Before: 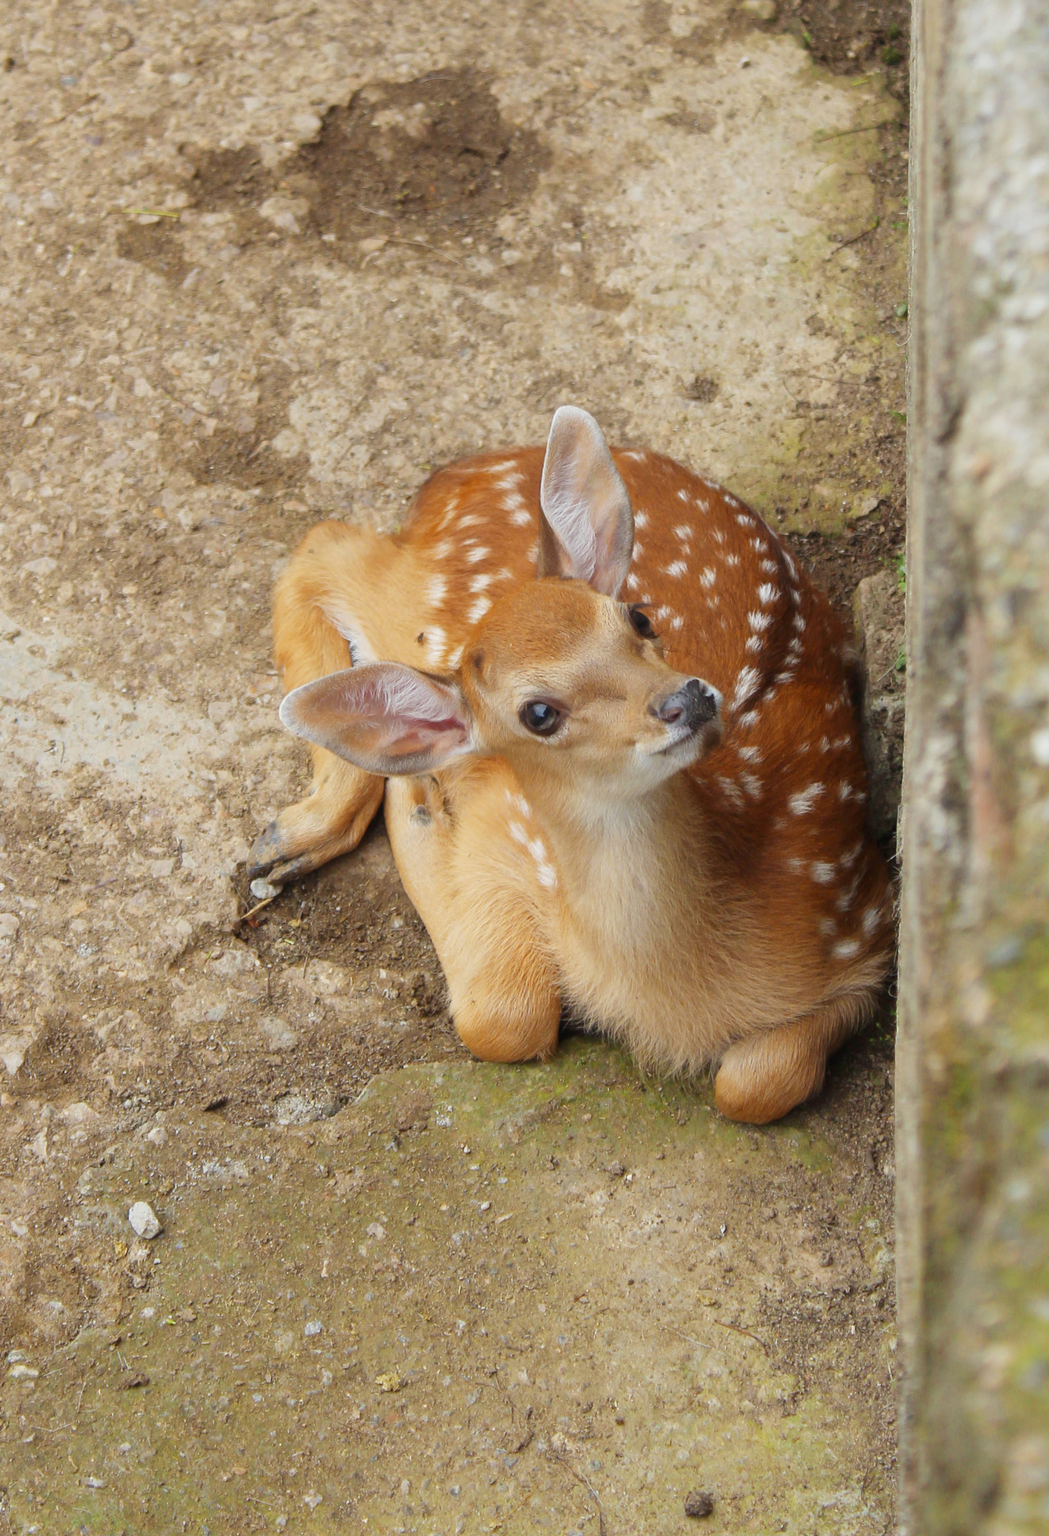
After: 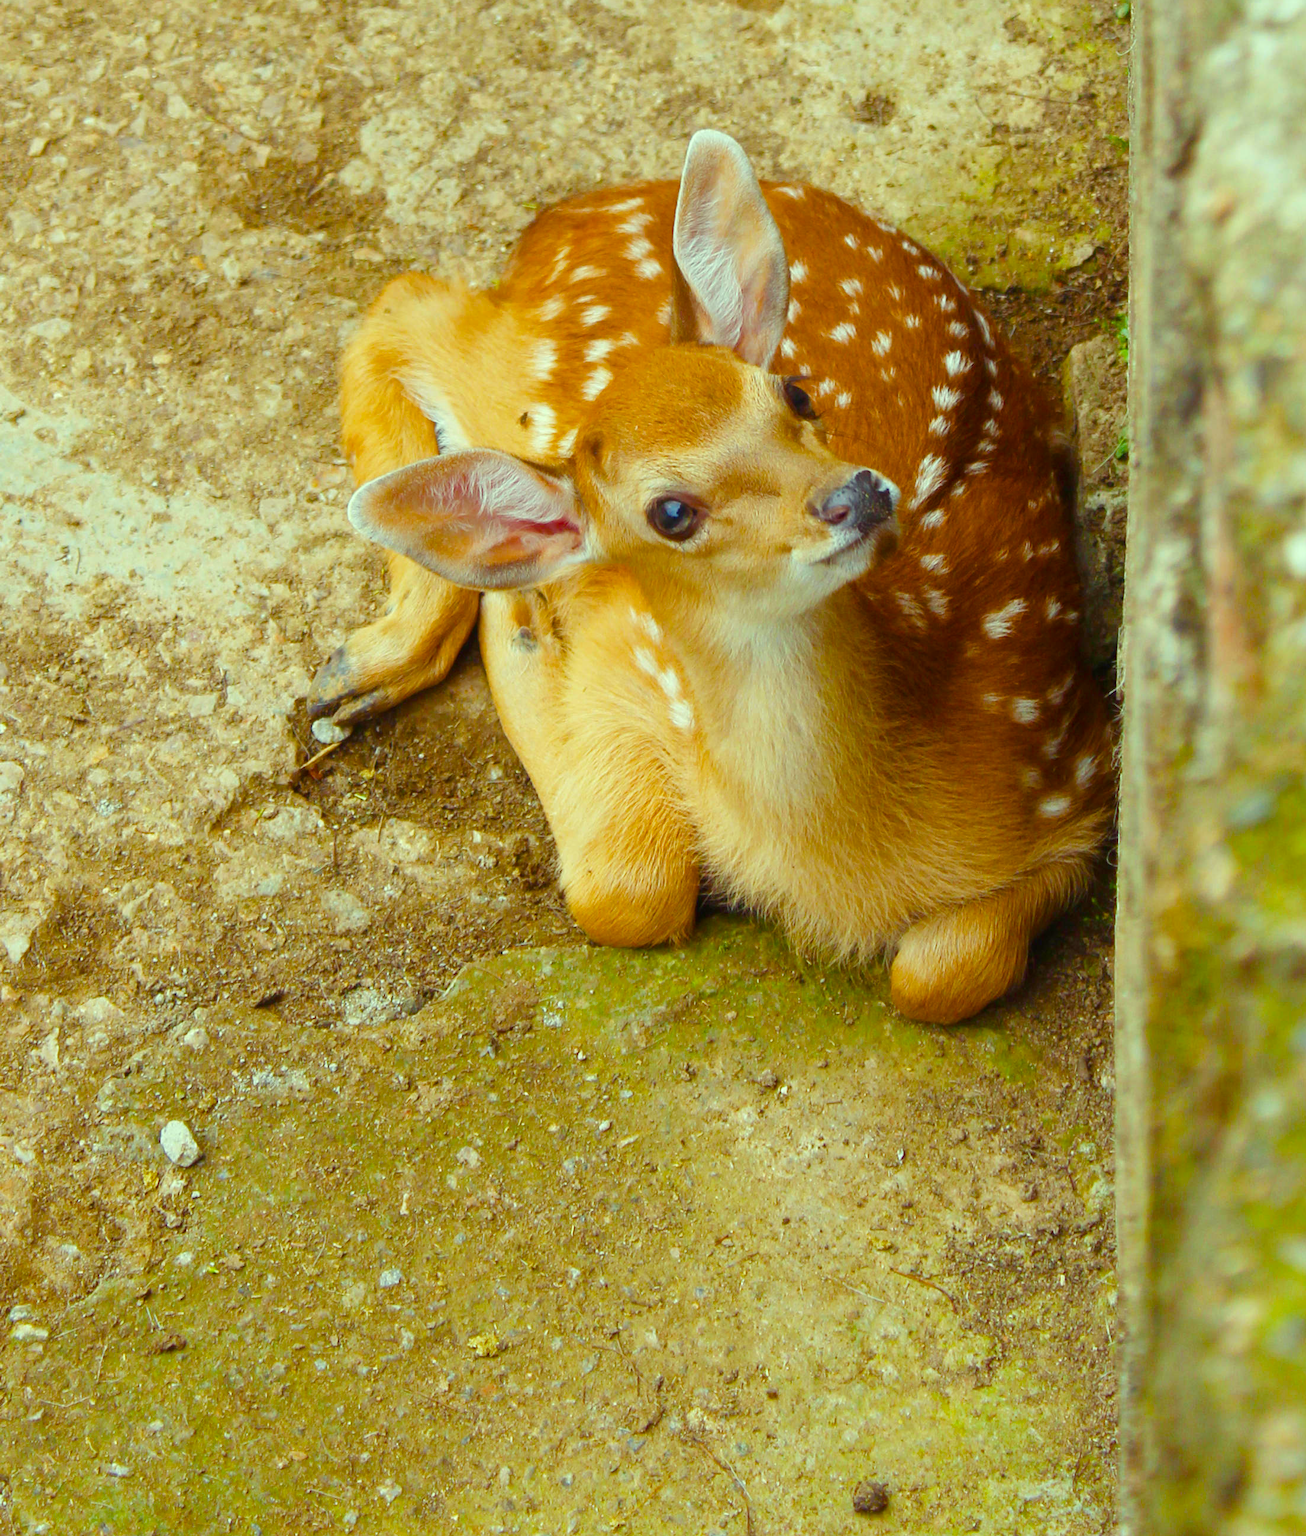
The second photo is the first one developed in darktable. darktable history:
color balance rgb: highlights gain › luminance 15.549%, highlights gain › chroma 6.943%, highlights gain › hue 123.6°, linear chroma grading › global chroma 5.111%, perceptual saturation grading › global saturation 20%, perceptual saturation grading › highlights -25.696%, perceptual saturation grading › shadows 49.999%, global vibrance 43.192%
crop and rotate: top 19.655%
